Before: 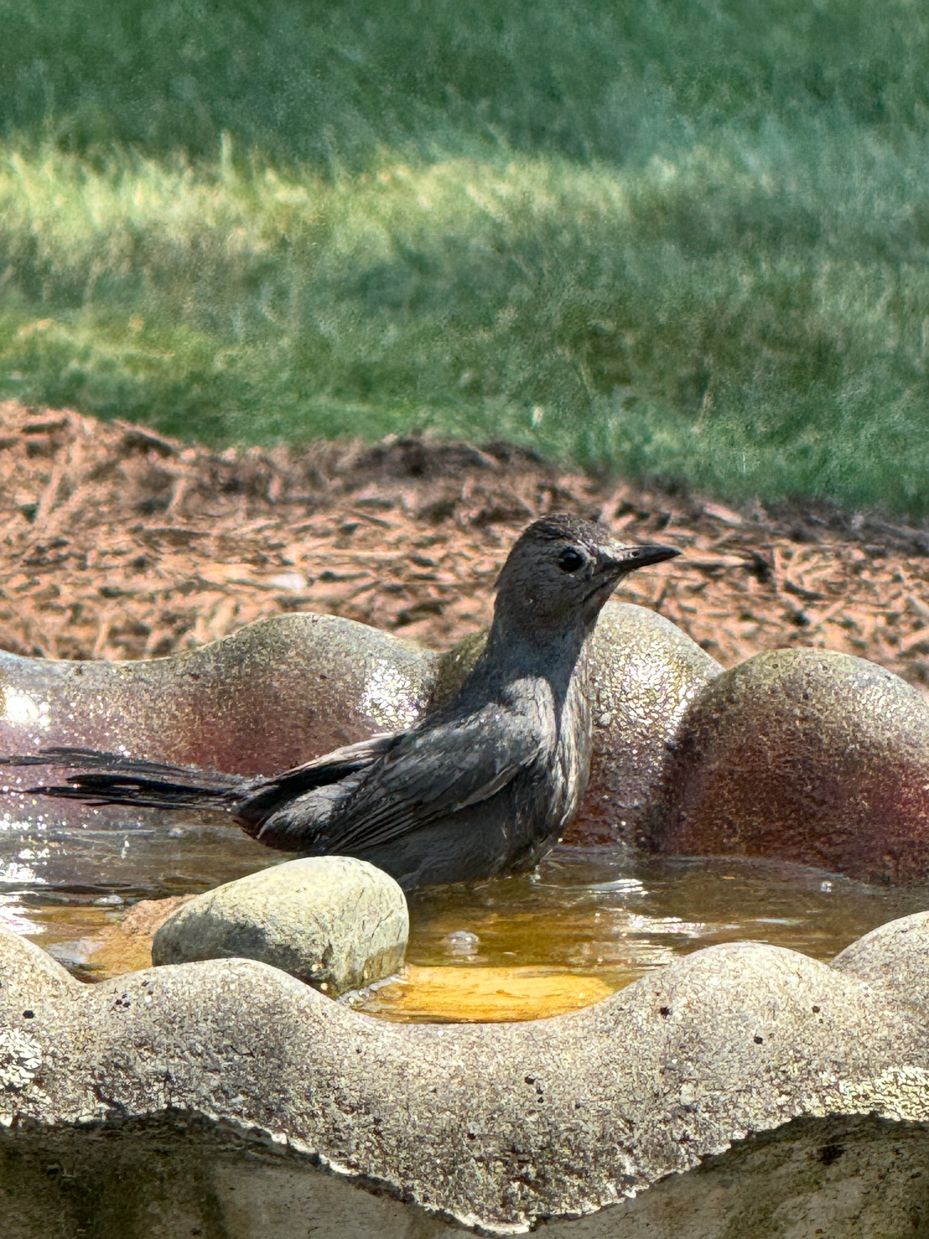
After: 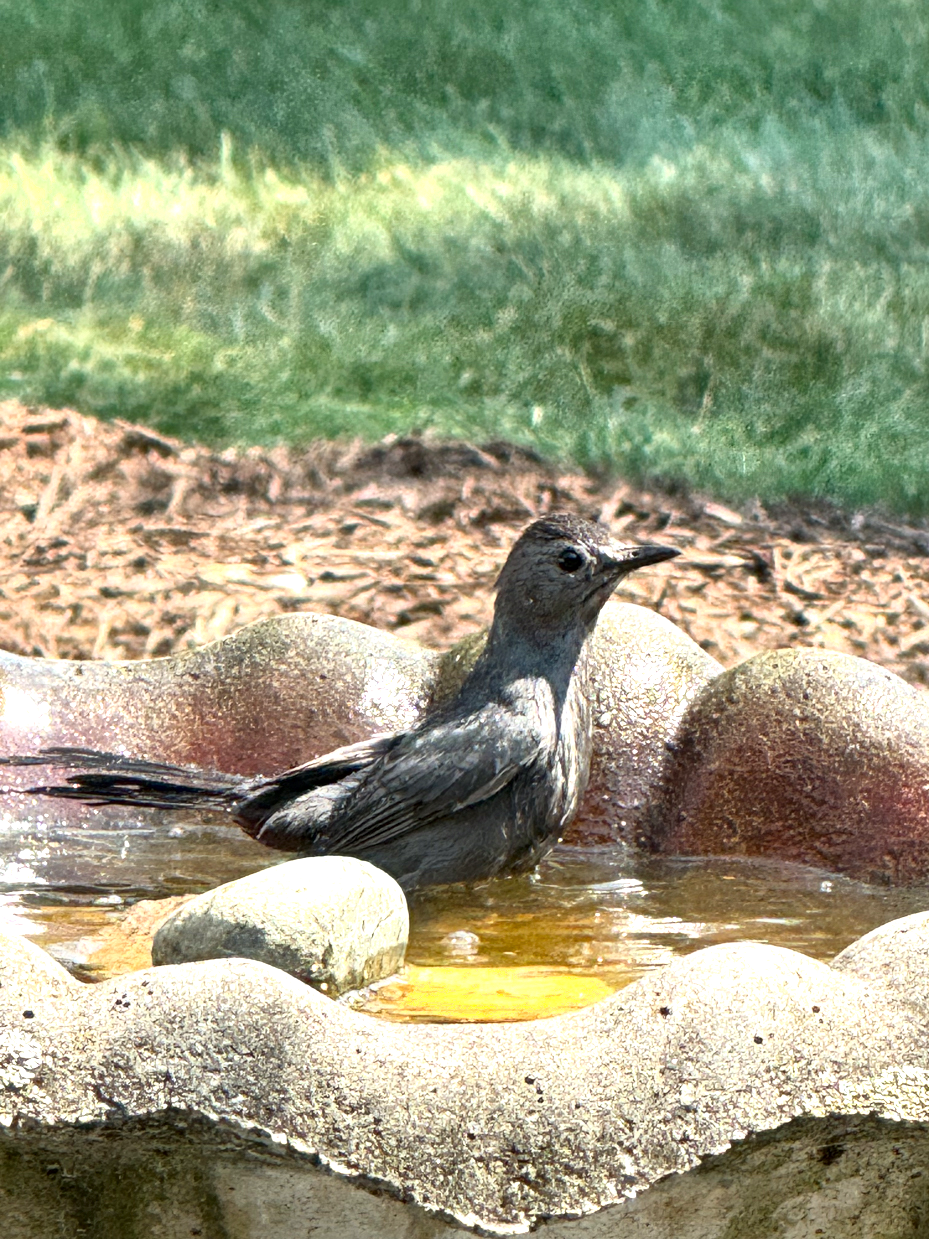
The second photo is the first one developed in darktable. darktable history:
exposure: black level correction 0, exposure 0.703 EV, compensate highlight preservation false
local contrast: mode bilateral grid, contrast 20, coarseness 51, detail 119%, midtone range 0.2
shadows and highlights: shadows 0.807, highlights 39.49, highlights color adjustment 46.02%
